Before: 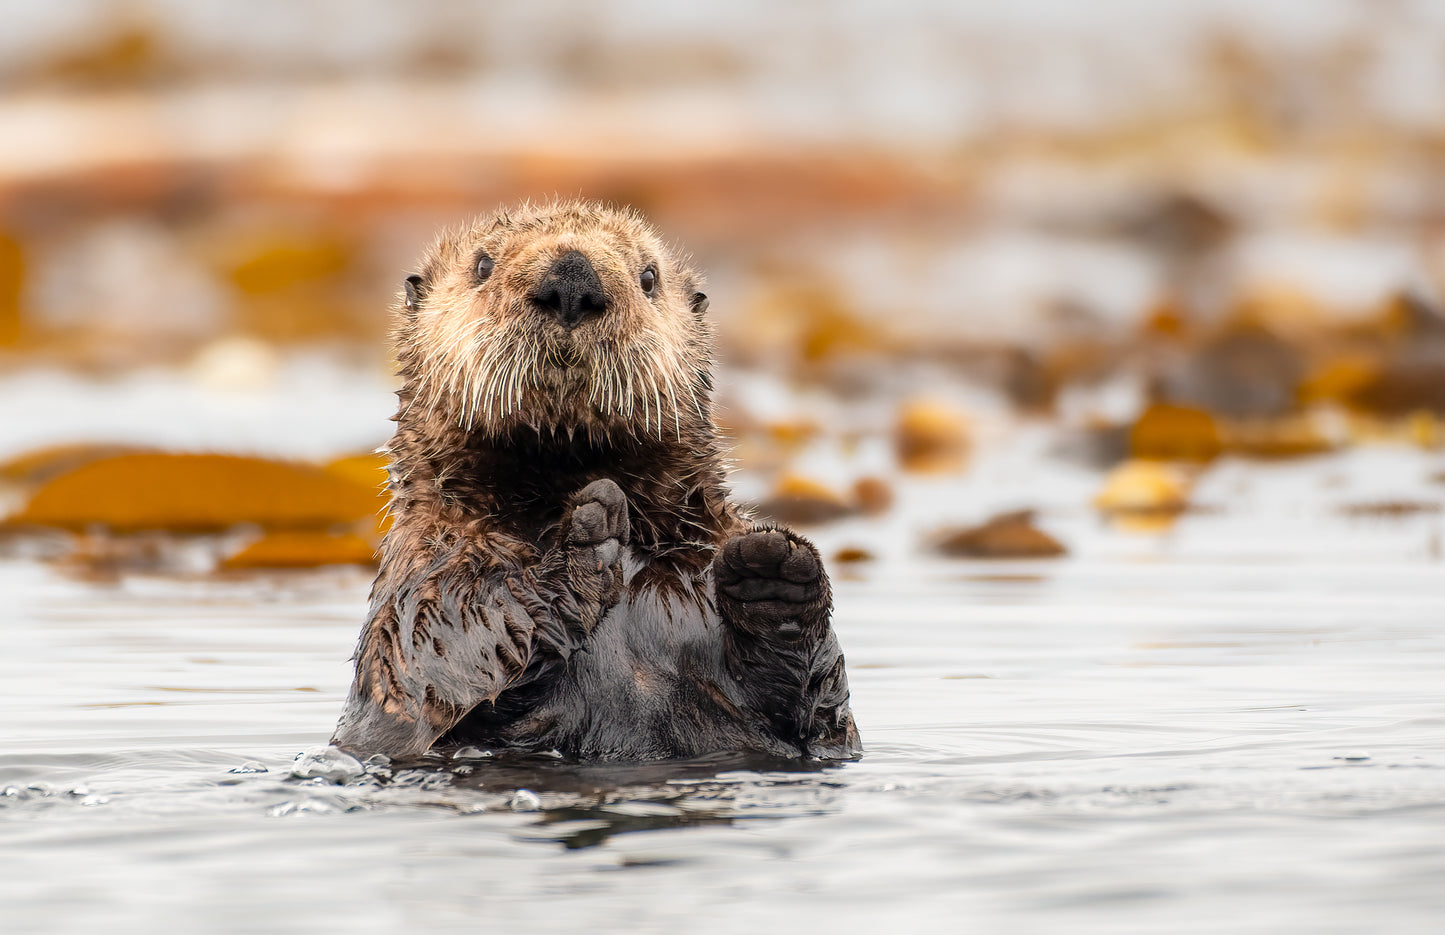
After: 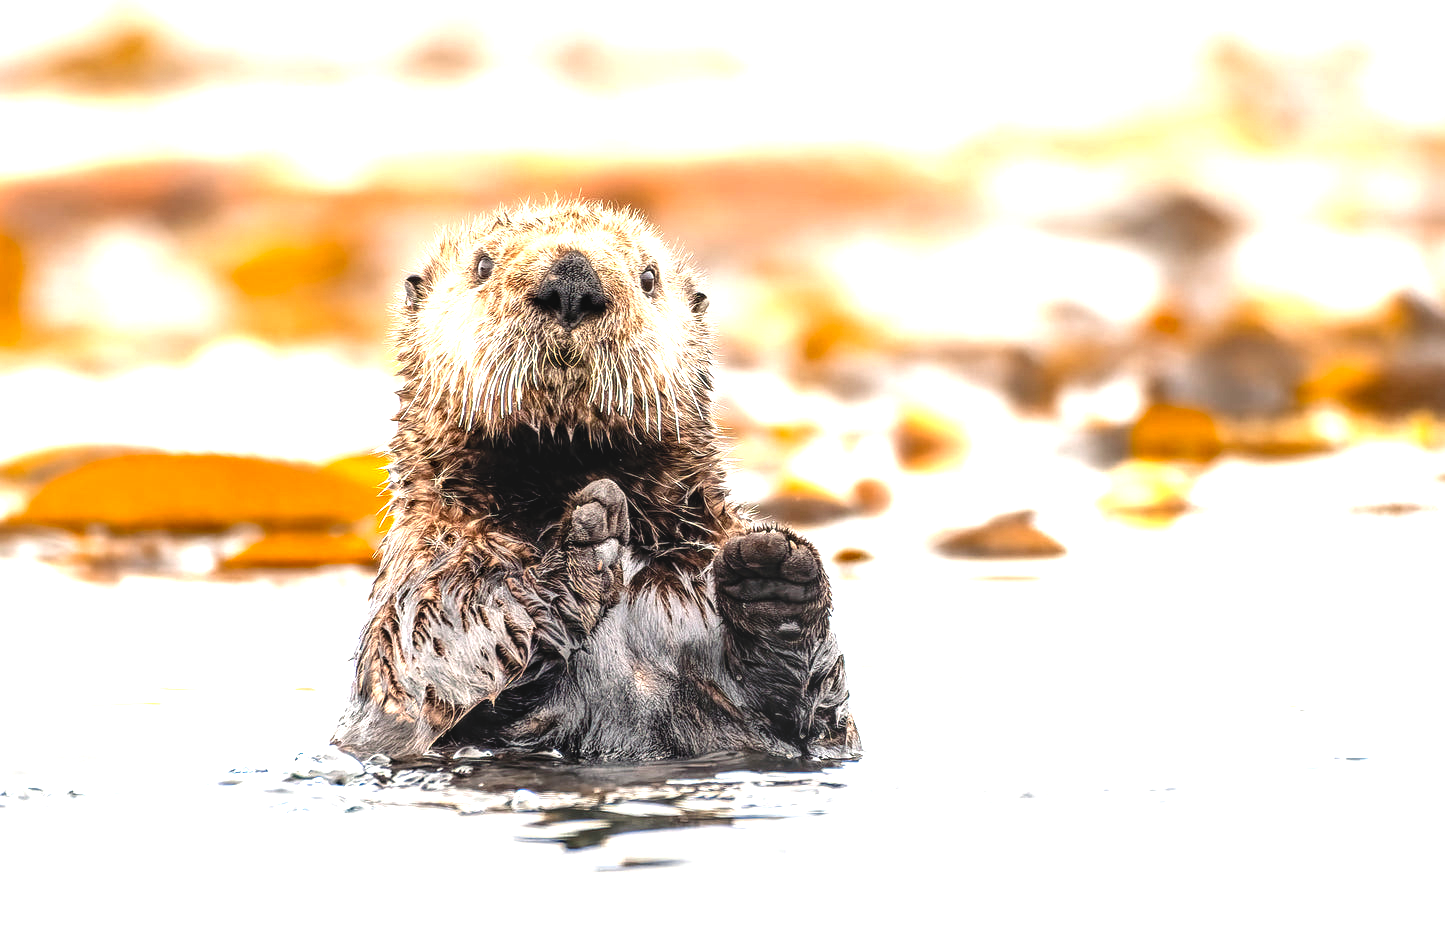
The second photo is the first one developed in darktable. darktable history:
levels: levels [0.012, 0.367, 0.697]
local contrast: on, module defaults
